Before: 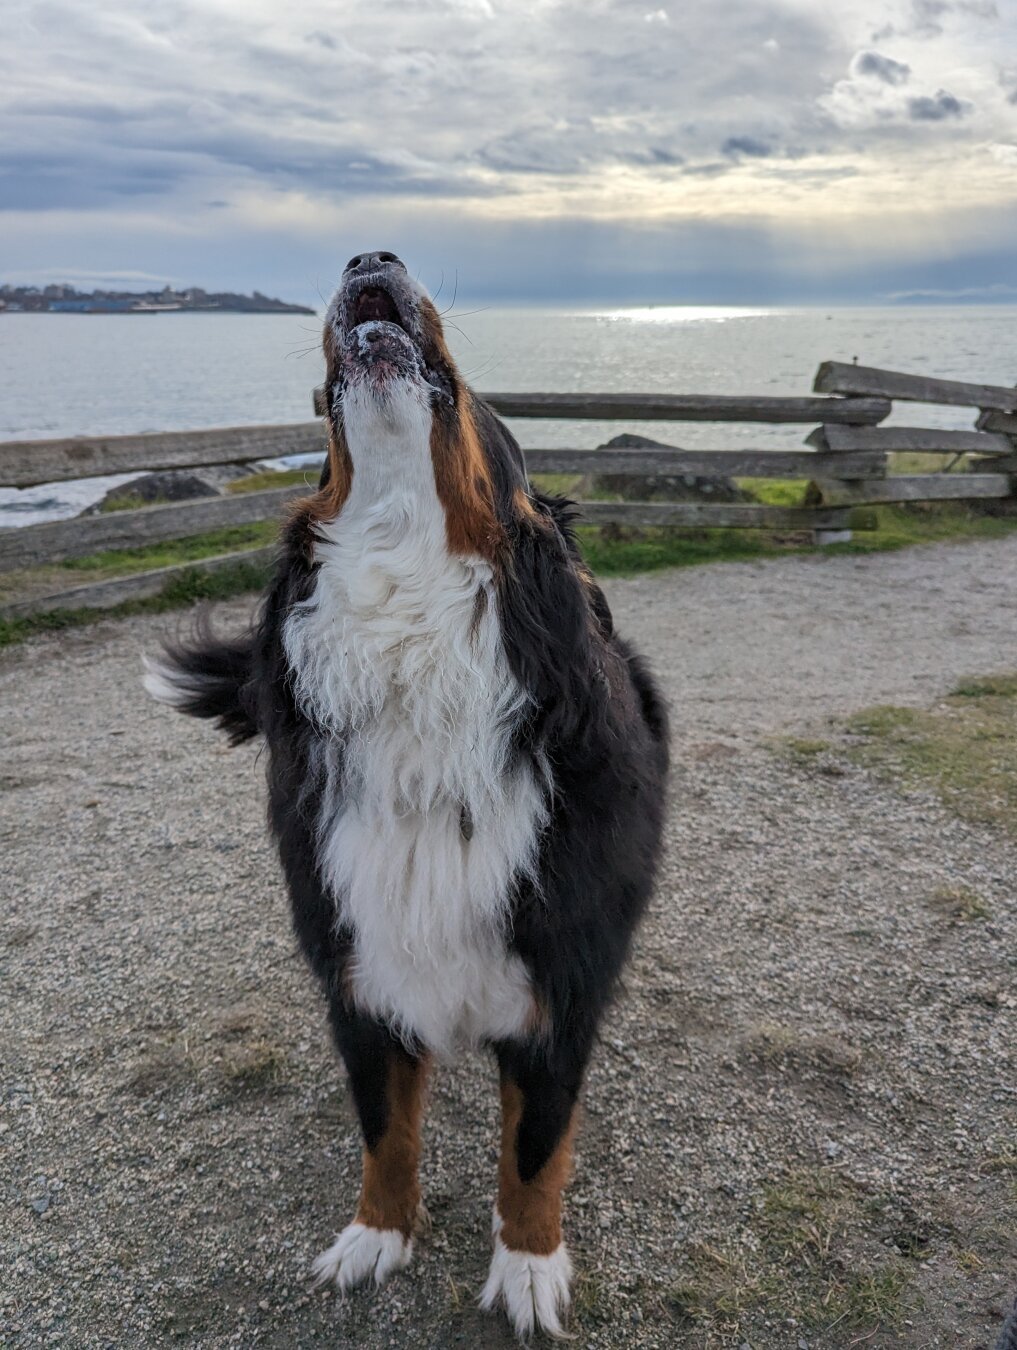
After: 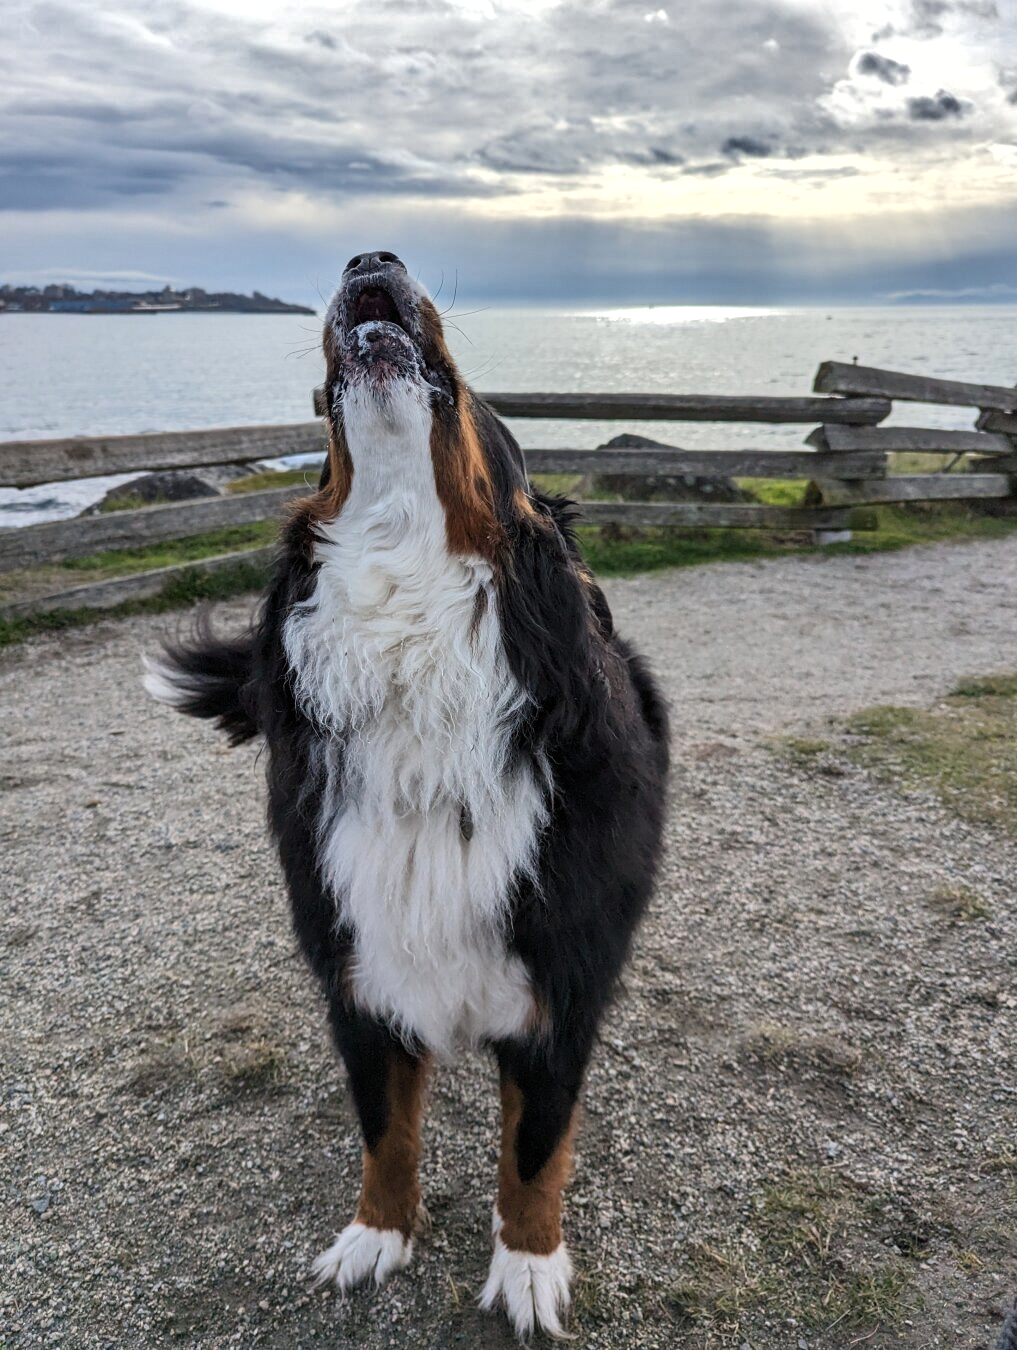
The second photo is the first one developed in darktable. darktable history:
shadows and highlights: highlights color adjustment 0.153%, low approximation 0.01, soften with gaussian
tone equalizer: -8 EV -0.43 EV, -7 EV -0.362 EV, -6 EV -0.344 EV, -5 EV -0.2 EV, -3 EV 0.244 EV, -2 EV 0.363 EV, -1 EV 0.374 EV, +0 EV 0.412 EV, edges refinement/feathering 500, mask exposure compensation -1.57 EV, preserve details no
